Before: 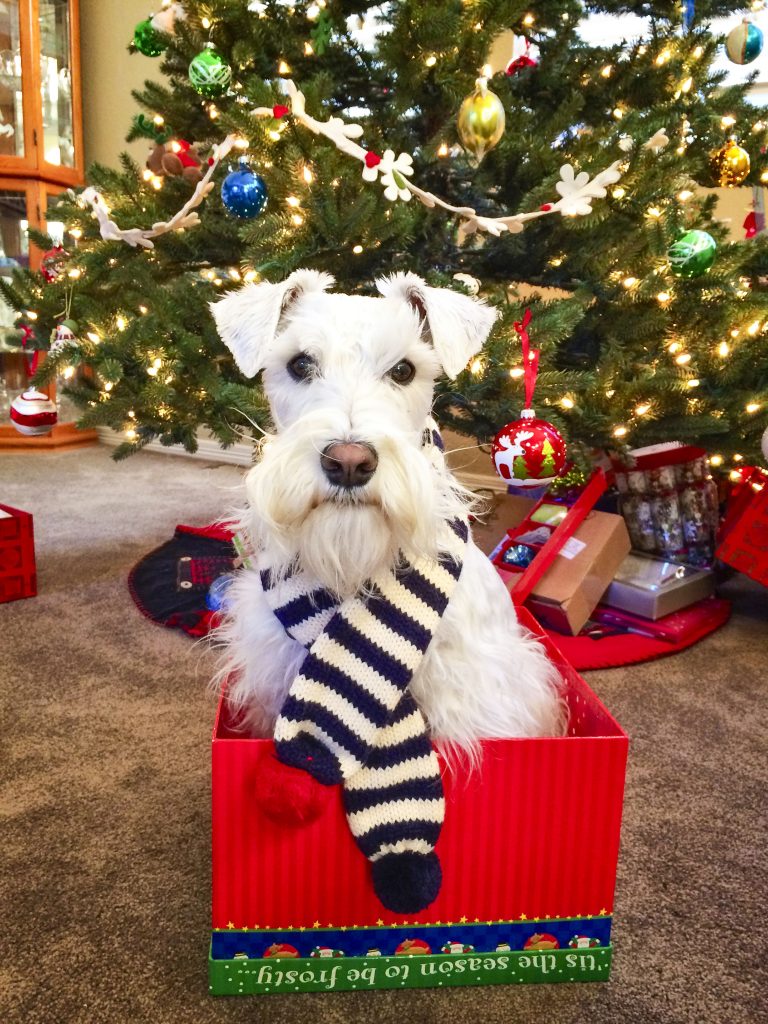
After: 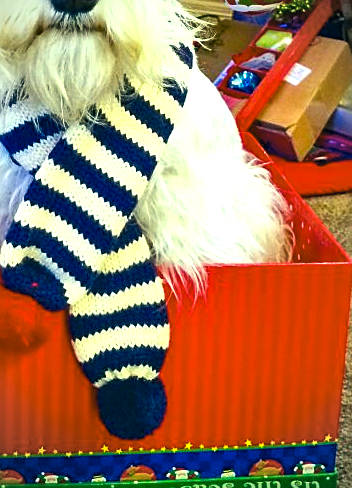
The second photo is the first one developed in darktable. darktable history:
sharpen: on, module defaults
shadows and highlights: shadows 22.6, highlights -48.37, soften with gaussian
local contrast: highlights 100%, shadows 101%, detail 119%, midtone range 0.2
crop: left 35.934%, top 46.327%, right 18.137%, bottom 5.951%
color balance rgb: shadows lift › chroma 2.992%, shadows lift › hue 281.43°, perceptual saturation grading › global saturation 10.866%, perceptual brilliance grading › global brilliance 18.307%, global vibrance 45.548%
color correction: highlights a* -19.61, highlights b* 9.8, shadows a* -21.14, shadows b* -11.17
vignetting: fall-off radius 60.94%
